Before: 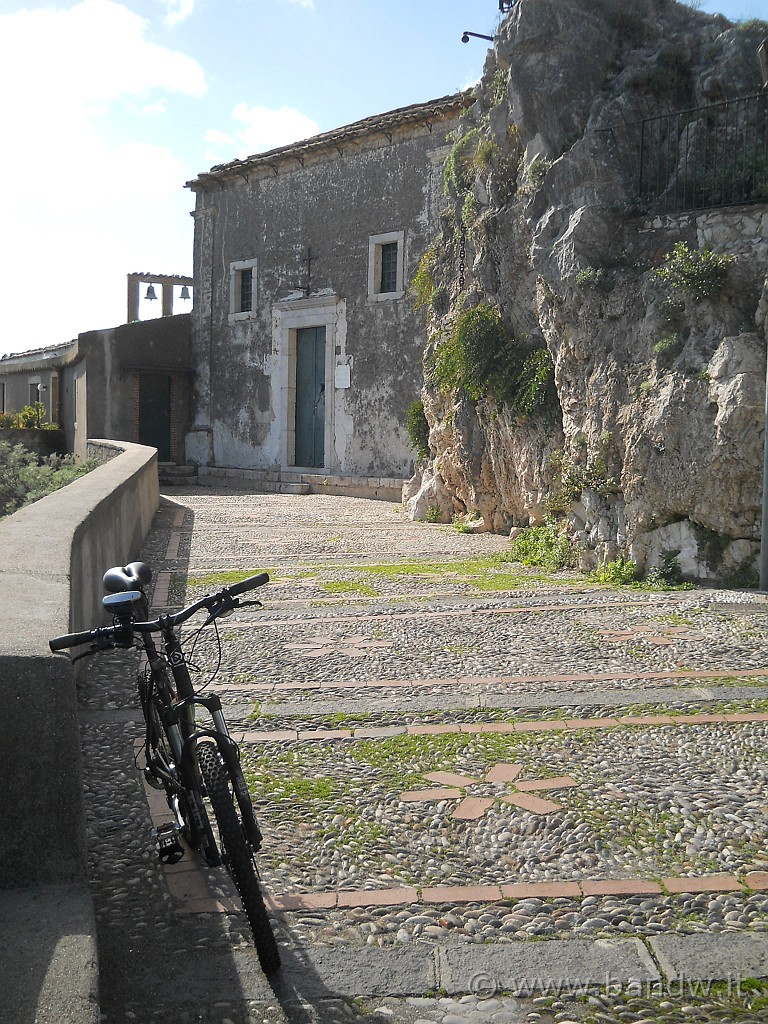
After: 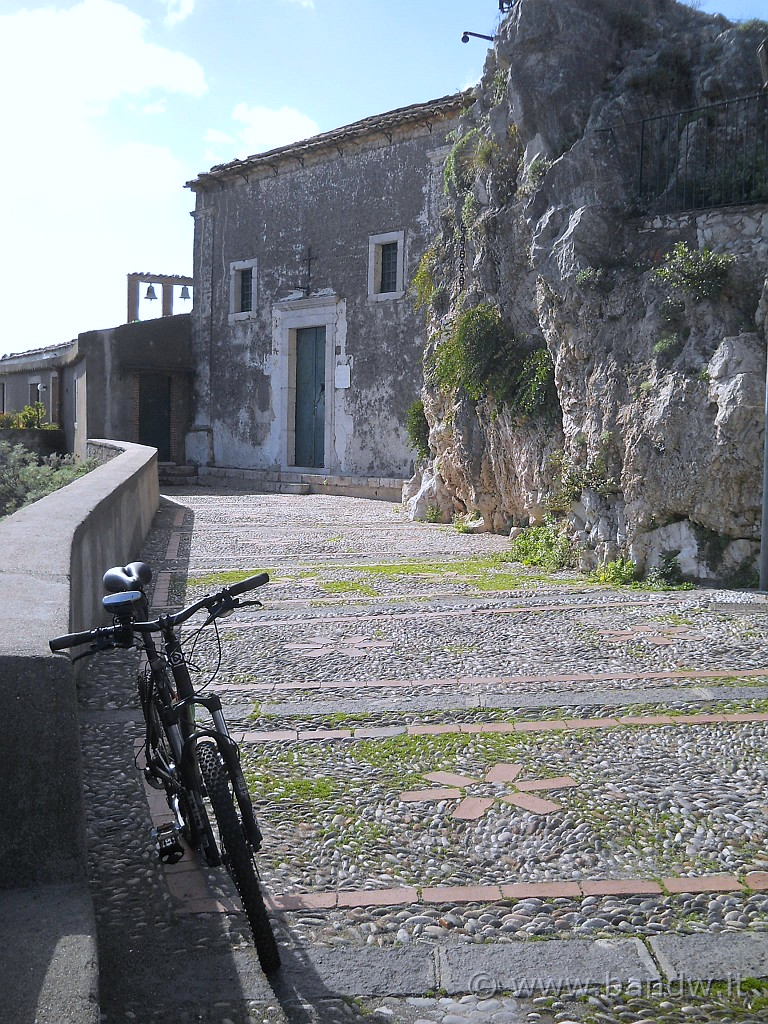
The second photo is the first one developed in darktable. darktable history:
white balance: red 0.967, blue 1.119, emerald 0.756
